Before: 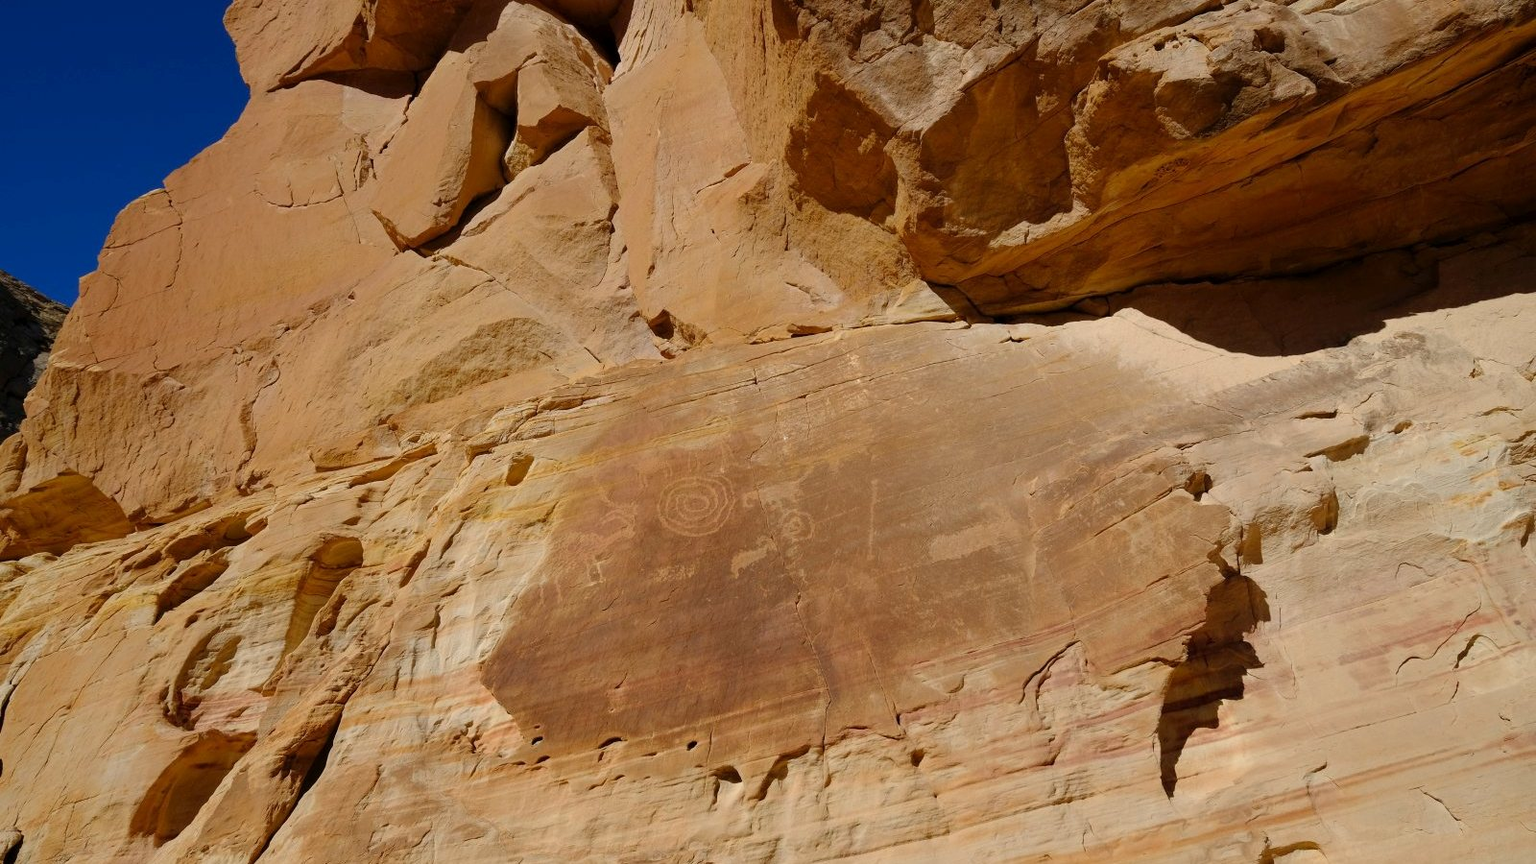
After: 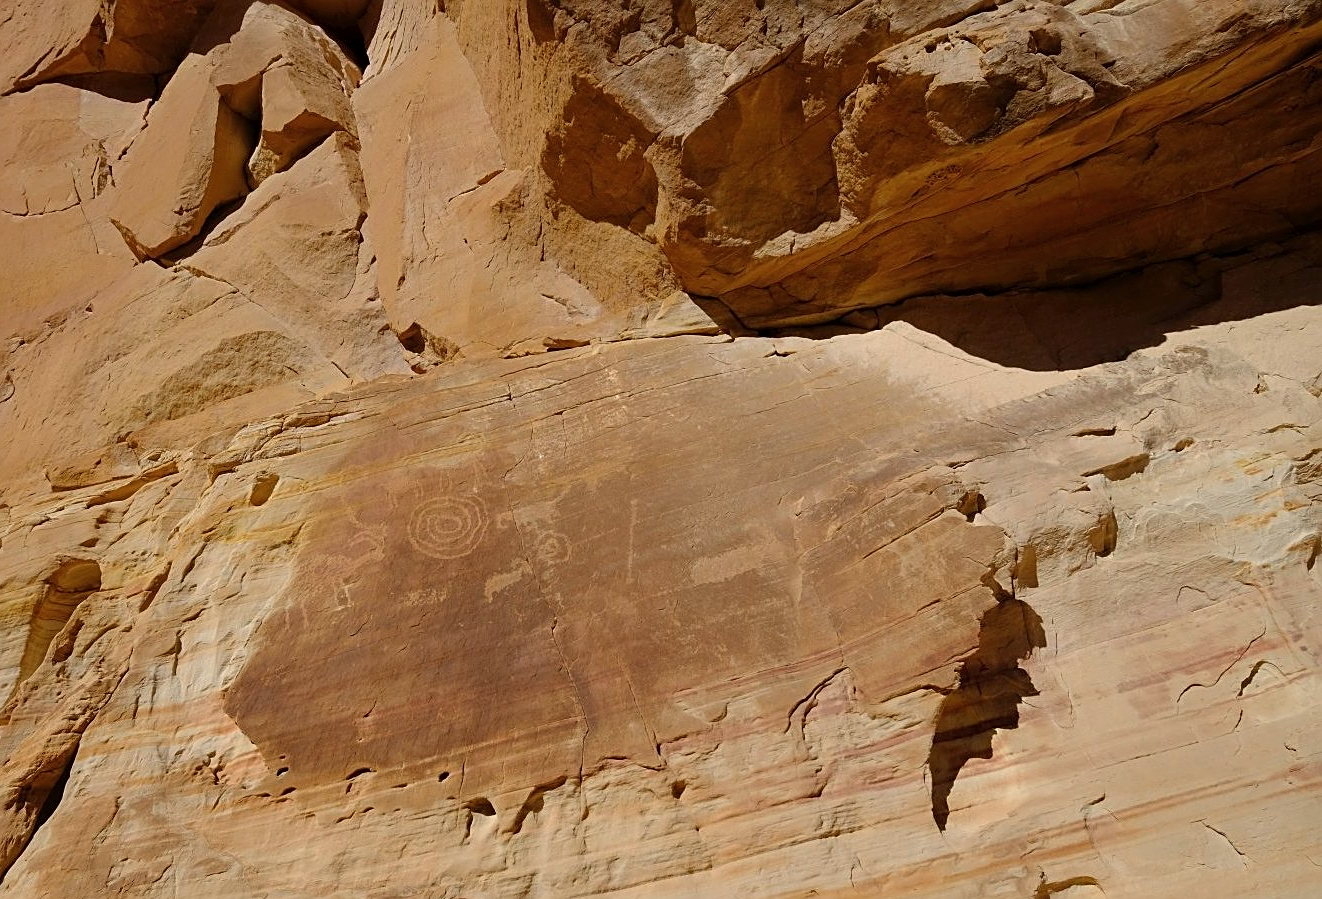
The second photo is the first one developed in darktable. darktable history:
crop: left 17.34%, bottom 0.046%
sharpen: on, module defaults
contrast brightness saturation: saturation -0.047
